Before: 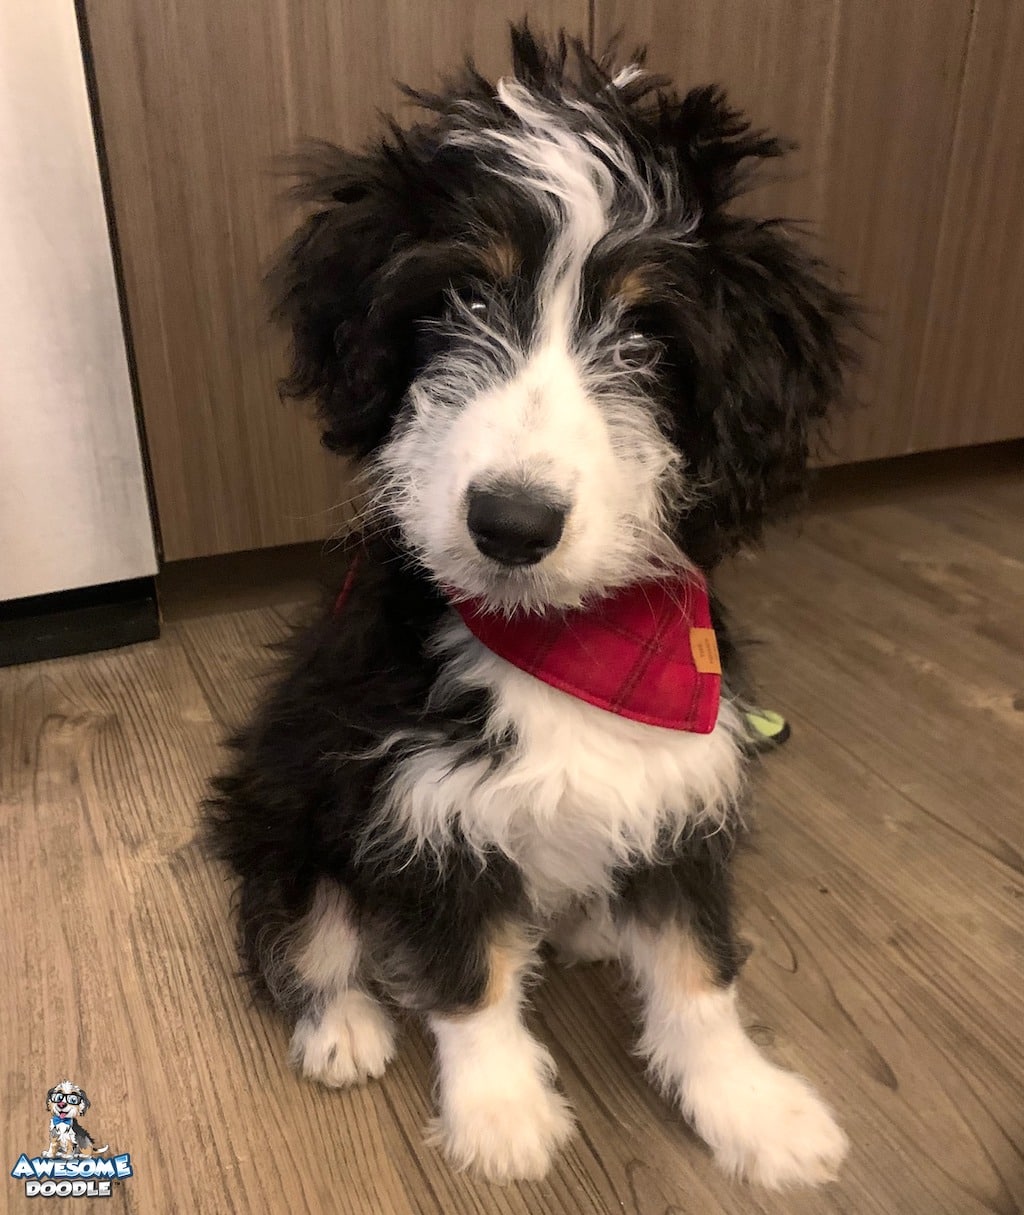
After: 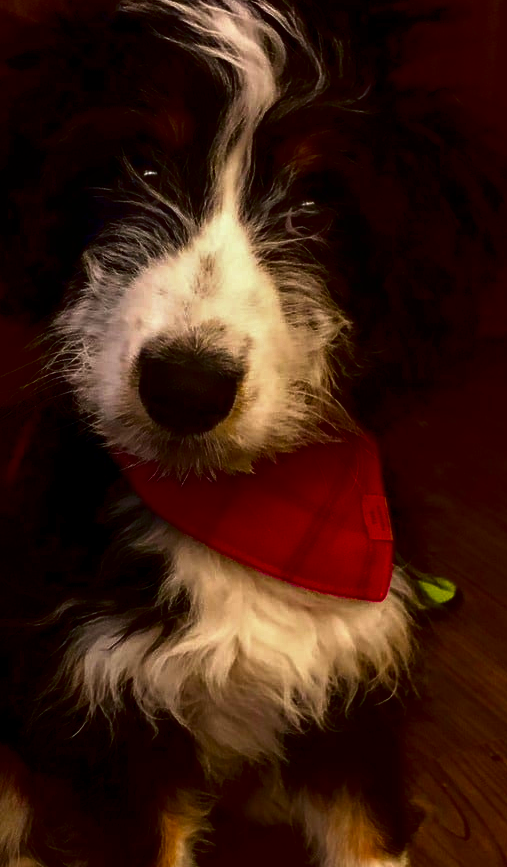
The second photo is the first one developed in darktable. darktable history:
local contrast: on, module defaults
contrast brightness saturation: brightness -1, saturation 1
crop: left 32.075%, top 10.976%, right 18.355%, bottom 17.596%
